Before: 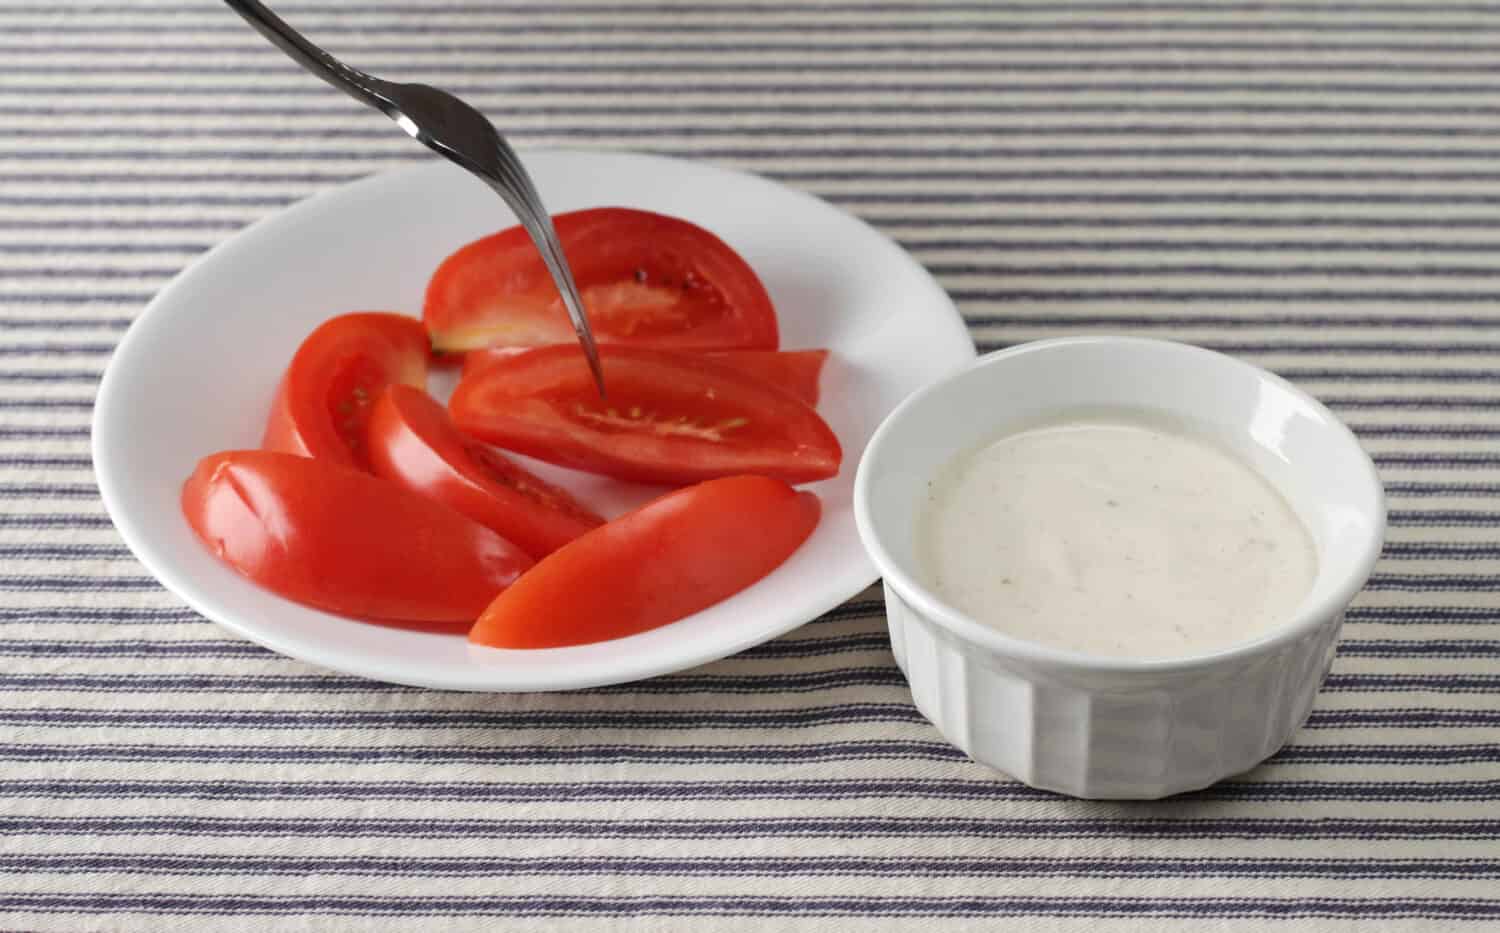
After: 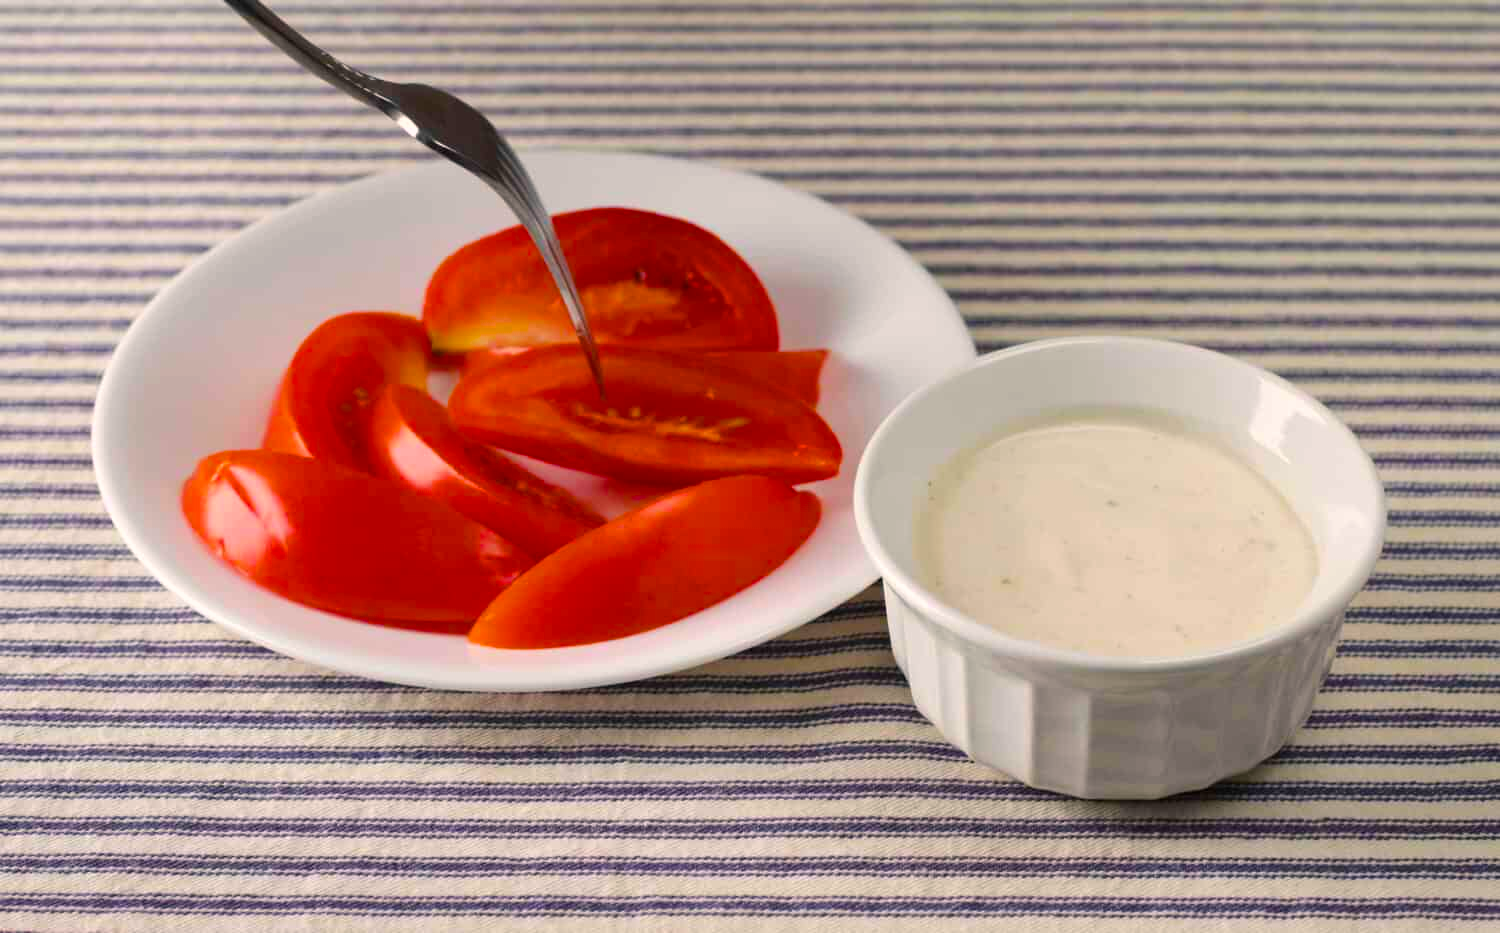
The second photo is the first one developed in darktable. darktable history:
color balance rgb: highlights gain › chroma 1.673%, highlights gain › hue 55.03°, linear chroma grading › global chroma 25.269%, perceptual saturation grading › global saturation 30.832%, global vibrance 20%
